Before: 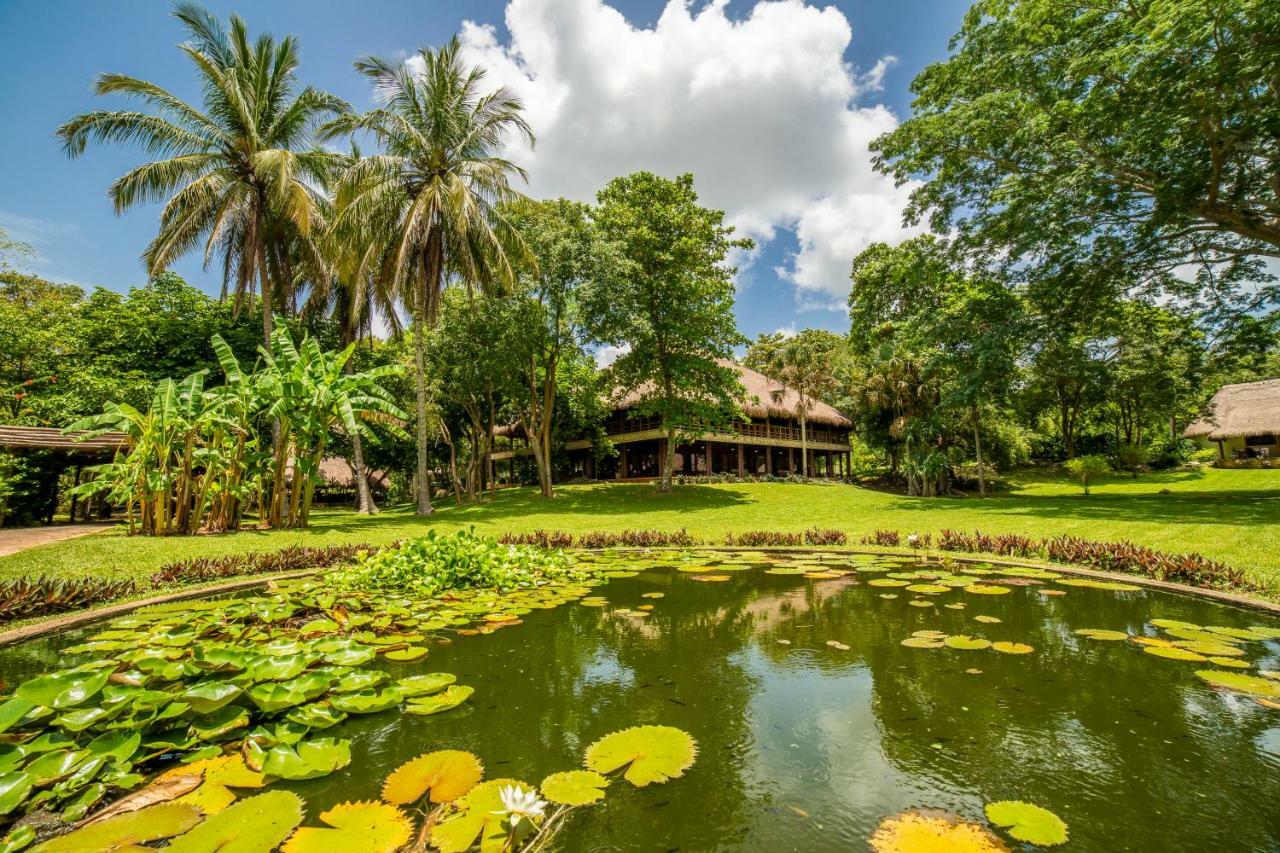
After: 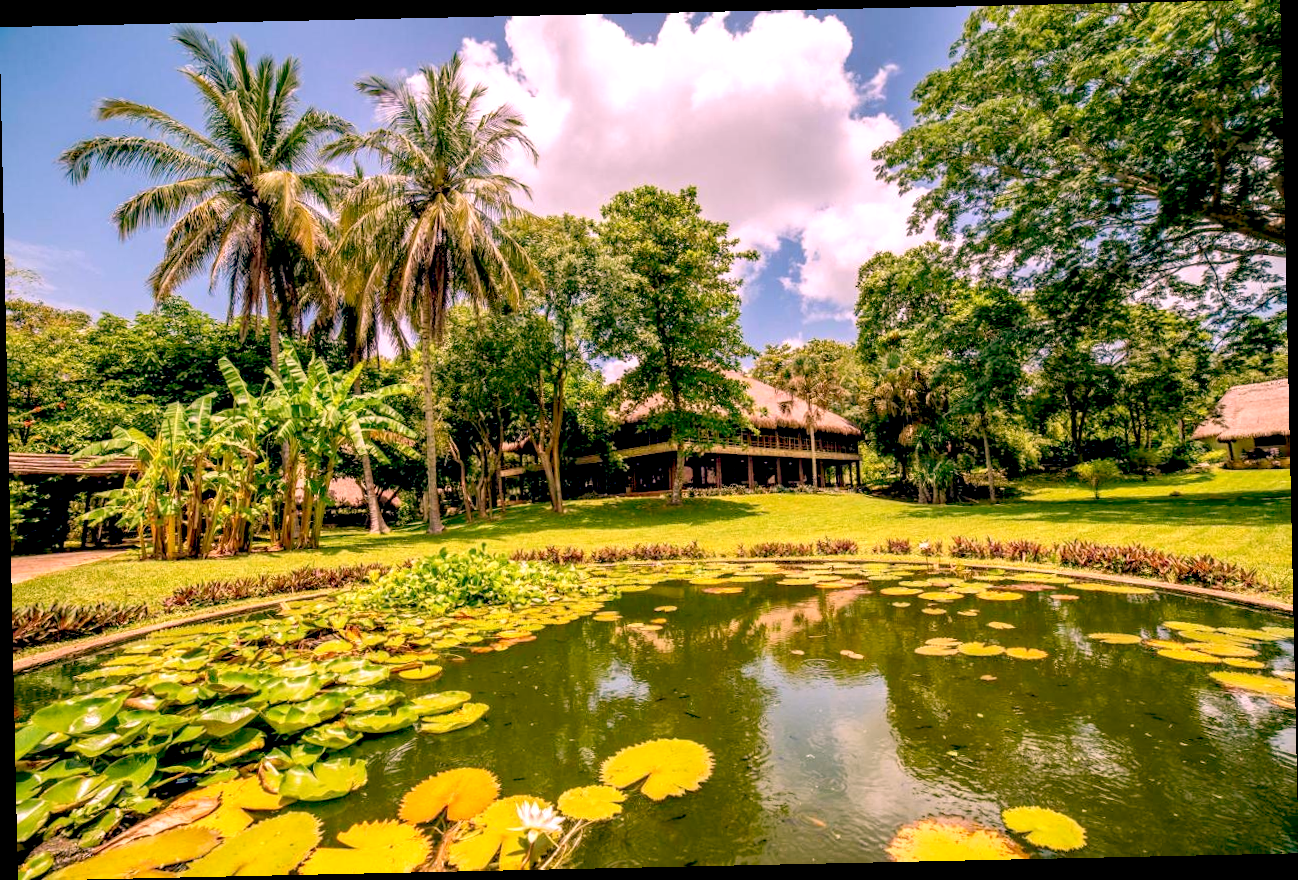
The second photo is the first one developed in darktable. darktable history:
white balance: red 1.188, blue 1.11
rotate and perspective: rotation -1.24°, automatic cropping off
exposure: exposure 0.2 EV, compensate highlight preservation false
color balance: lift [0.975, 0.993, 1, 1.015], gamma [1.1, 1, 1, 0.945], gain [1, 1.04, 1, 0.95]
